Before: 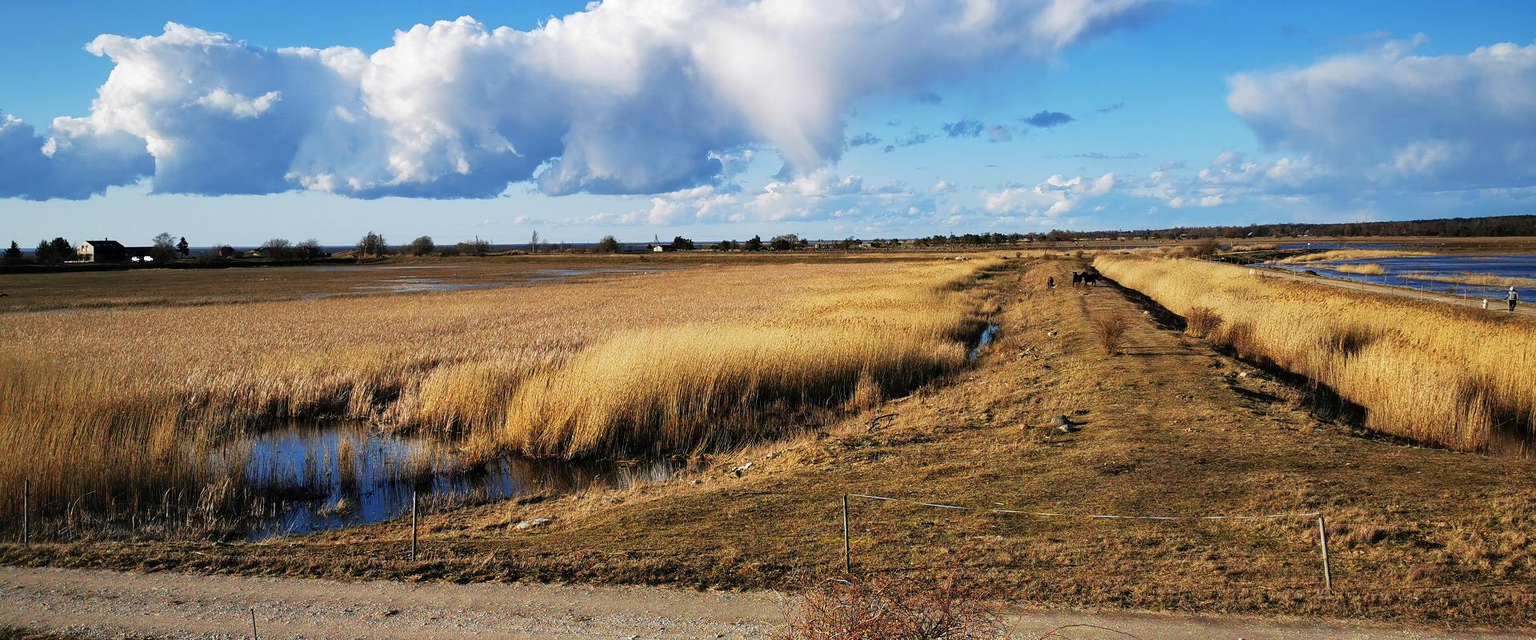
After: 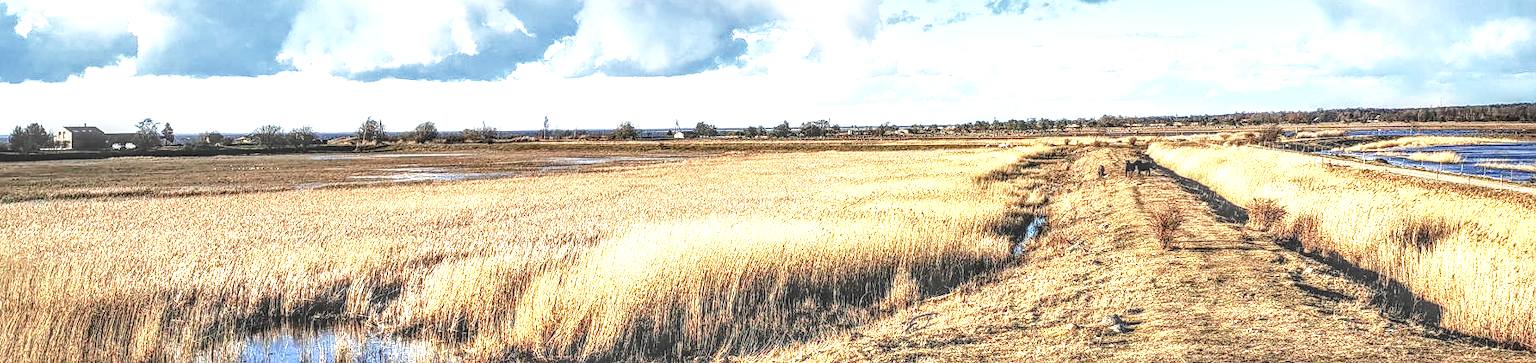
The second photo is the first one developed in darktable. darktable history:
sharpen: amount 0.207
local contrast: highlights 4%, shadows 2%, detail 300%, midtone range 0.297
contrast brightness saturation: brightness 0.134
exposure: black level correction -0.03, compensate highlight preservation false
crop: left 1.795%, top 19.343%, right 5.267%, bottom 27.787%
tone equalizer: -8 EV -0.743 EV, -7 EV -0.724 EV, -6 EV -0.562 EV, -5 EV -0.376 EV, -3 EV 0.366 EV, -2 EV 0.6 EV, -1 EV 0.679 EV, +0 EV 0.748 EV
color correction: highlights b* 0.011
base curve: curves: ch0 [(0, 0) (0.028, 0.03) (0.121, 0.232) (0.46, 0.748) (0.859, 0.968) (1, 1)], exposure shift 0.576, preserve colors none
